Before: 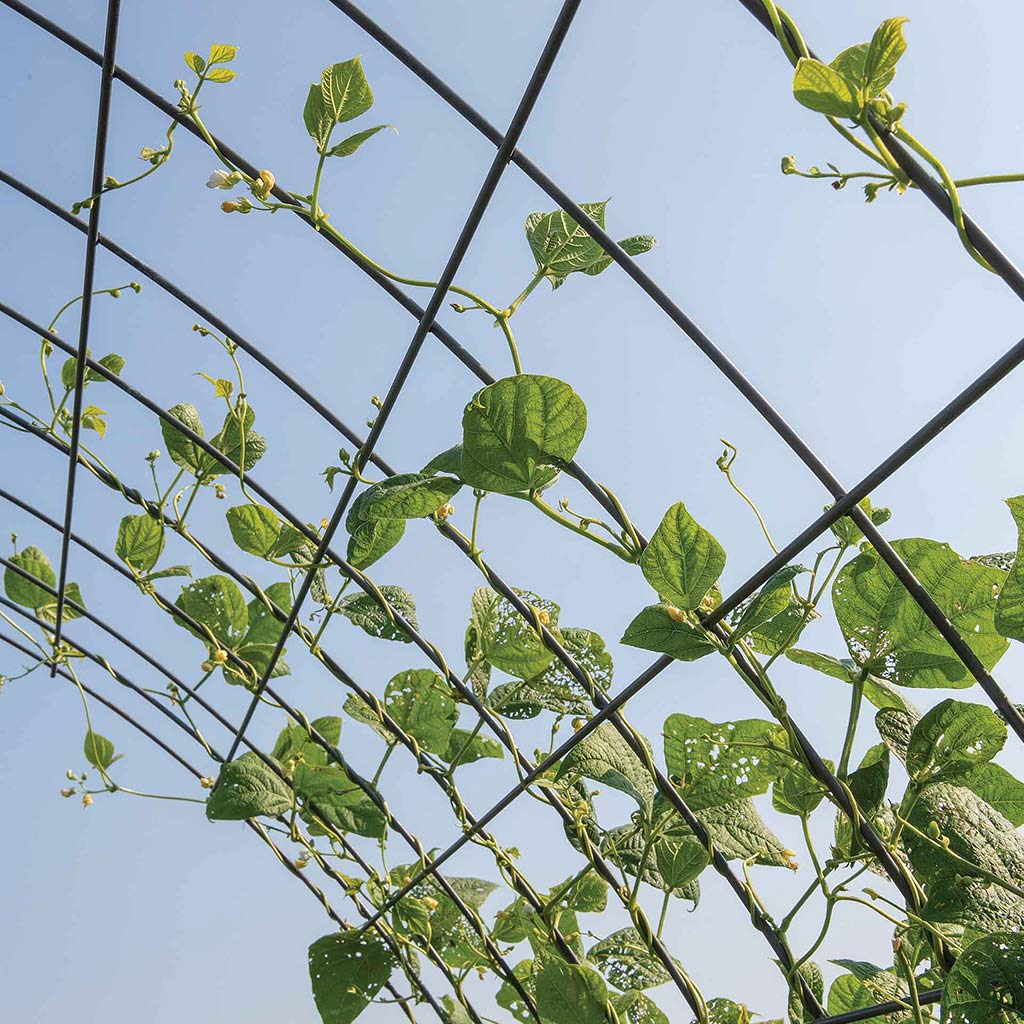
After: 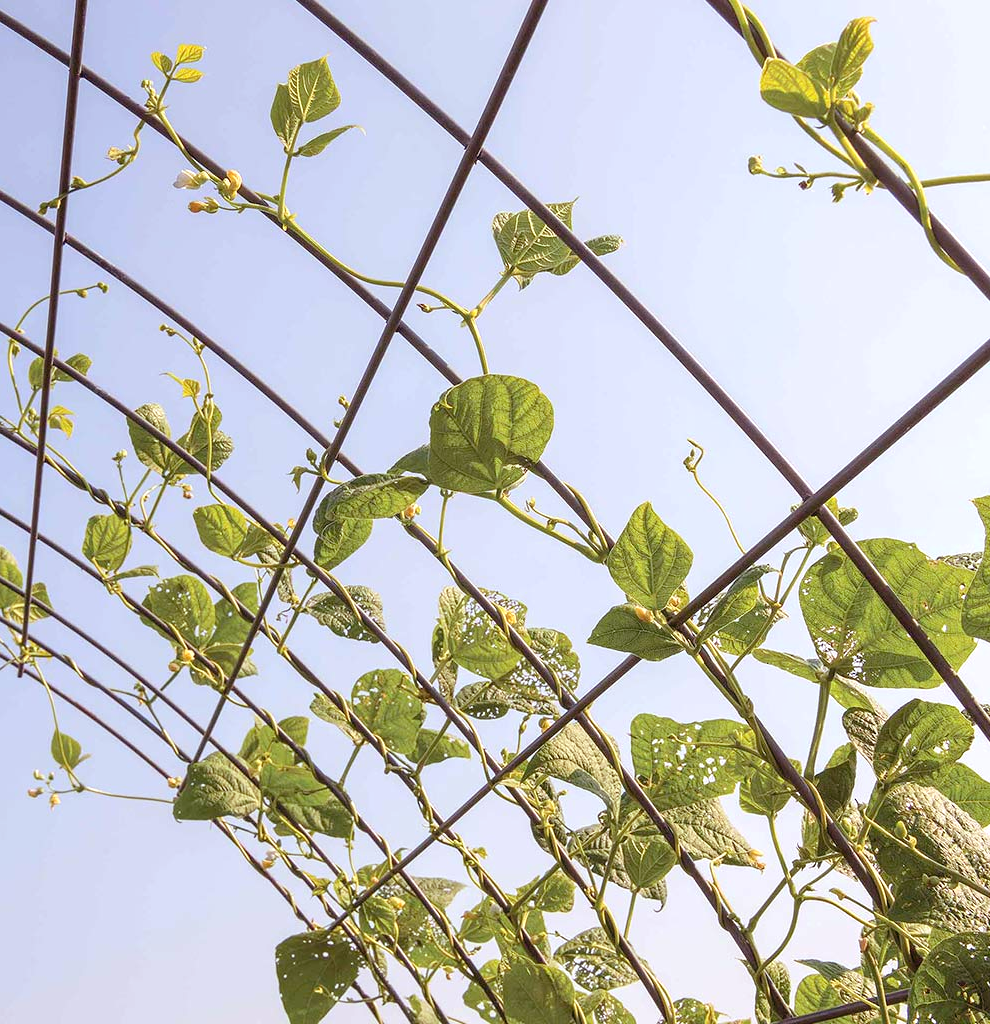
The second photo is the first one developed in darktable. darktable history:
rgb levels: mode RGB, independent channels, levels [[0, 0.474, 1], [0, 0.5, 1], [0, 0.5, 1]]
levels: levels [0, 0.435, 0.917]
crop and rotate: left 3.238%
